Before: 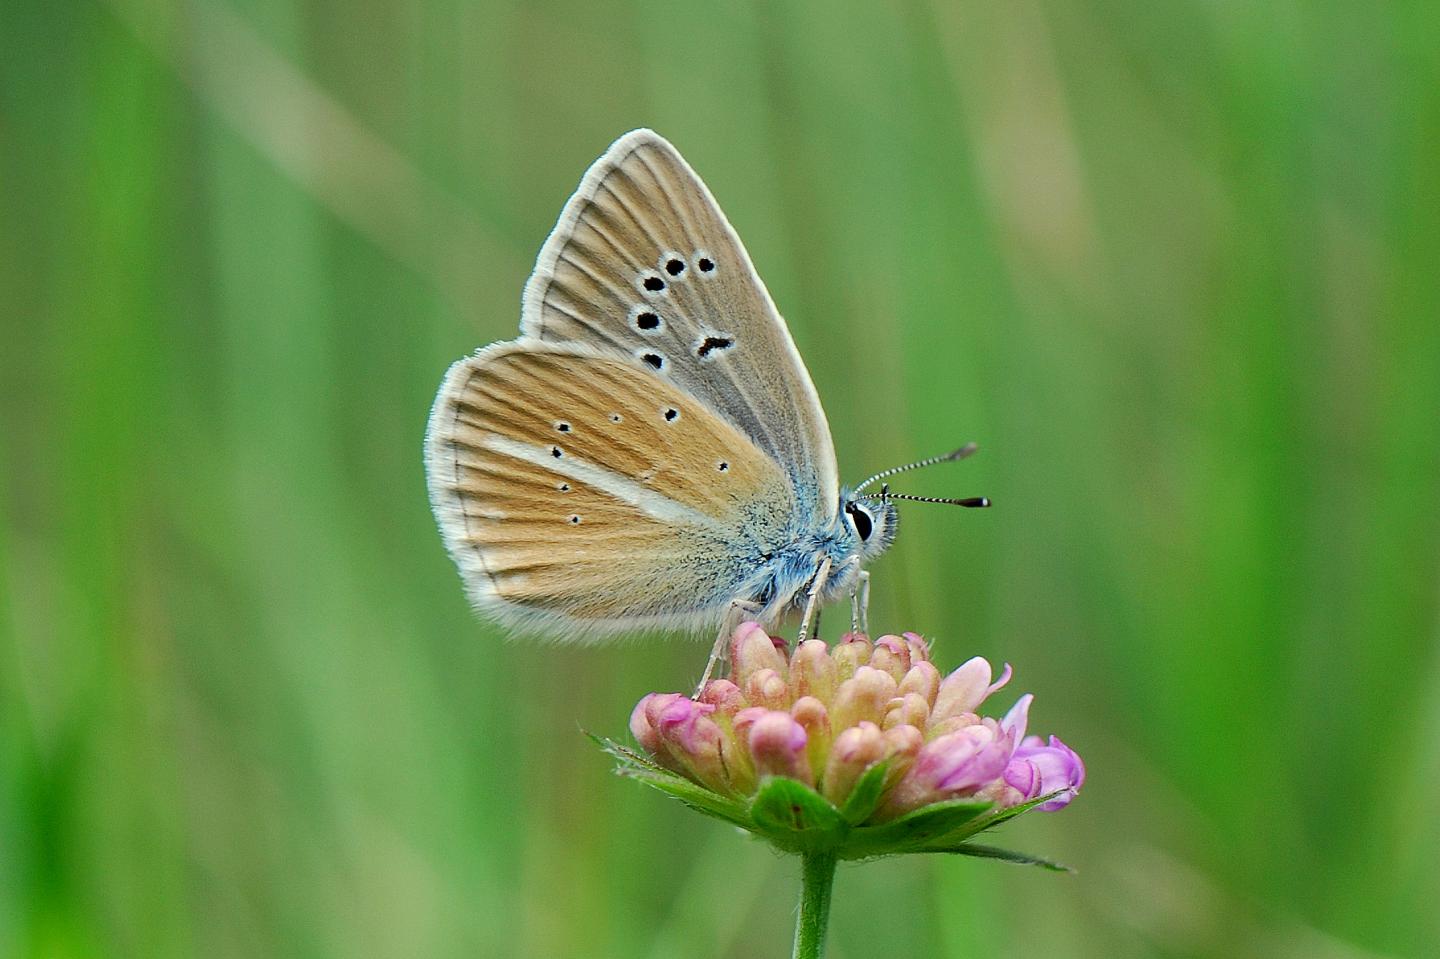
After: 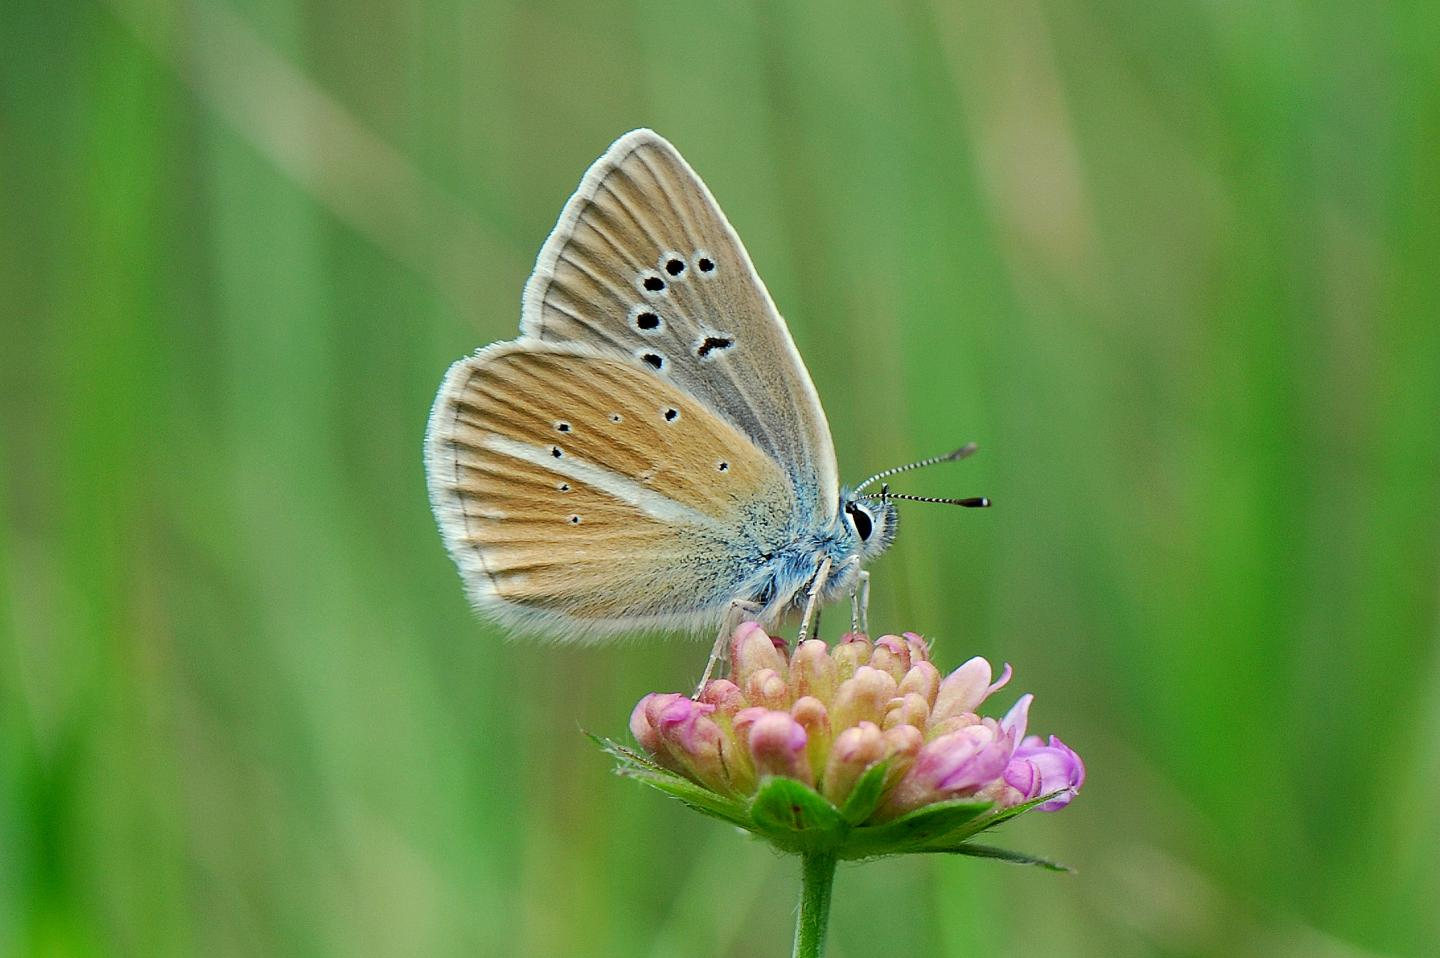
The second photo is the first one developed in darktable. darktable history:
crop: bottom 0.051%
